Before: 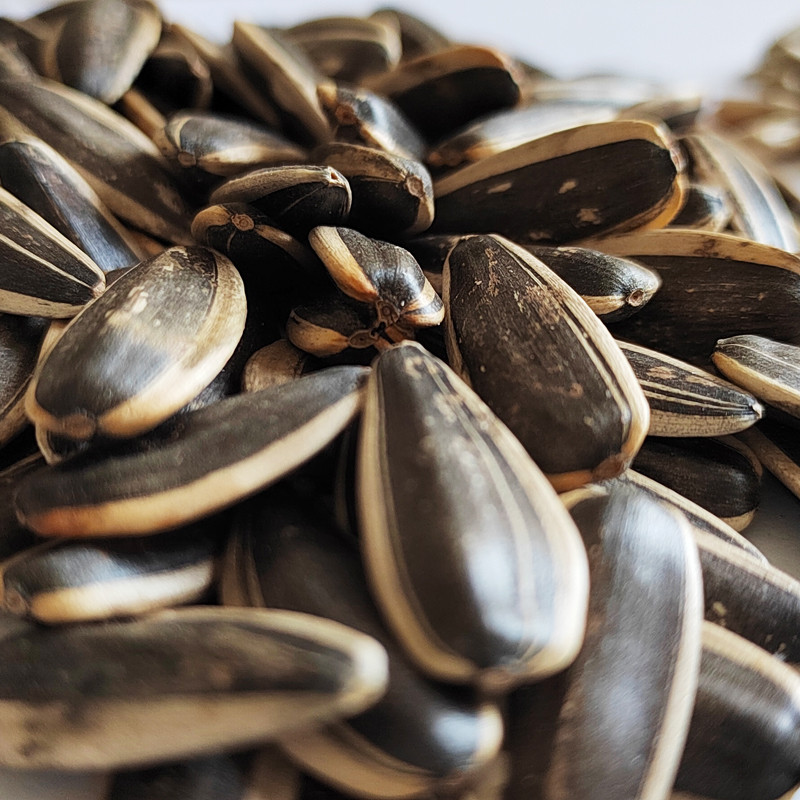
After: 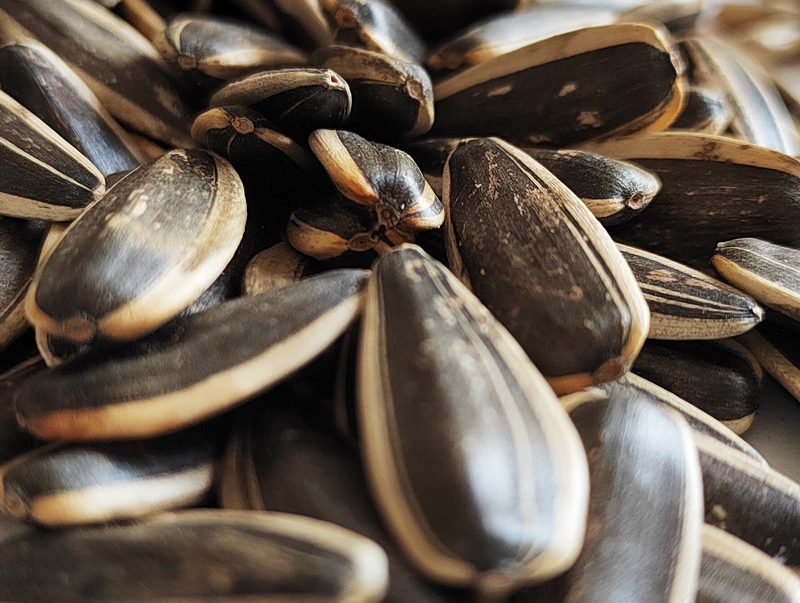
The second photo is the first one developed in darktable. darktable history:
crop and rotate: top 12.222%, bottom 12.325%
